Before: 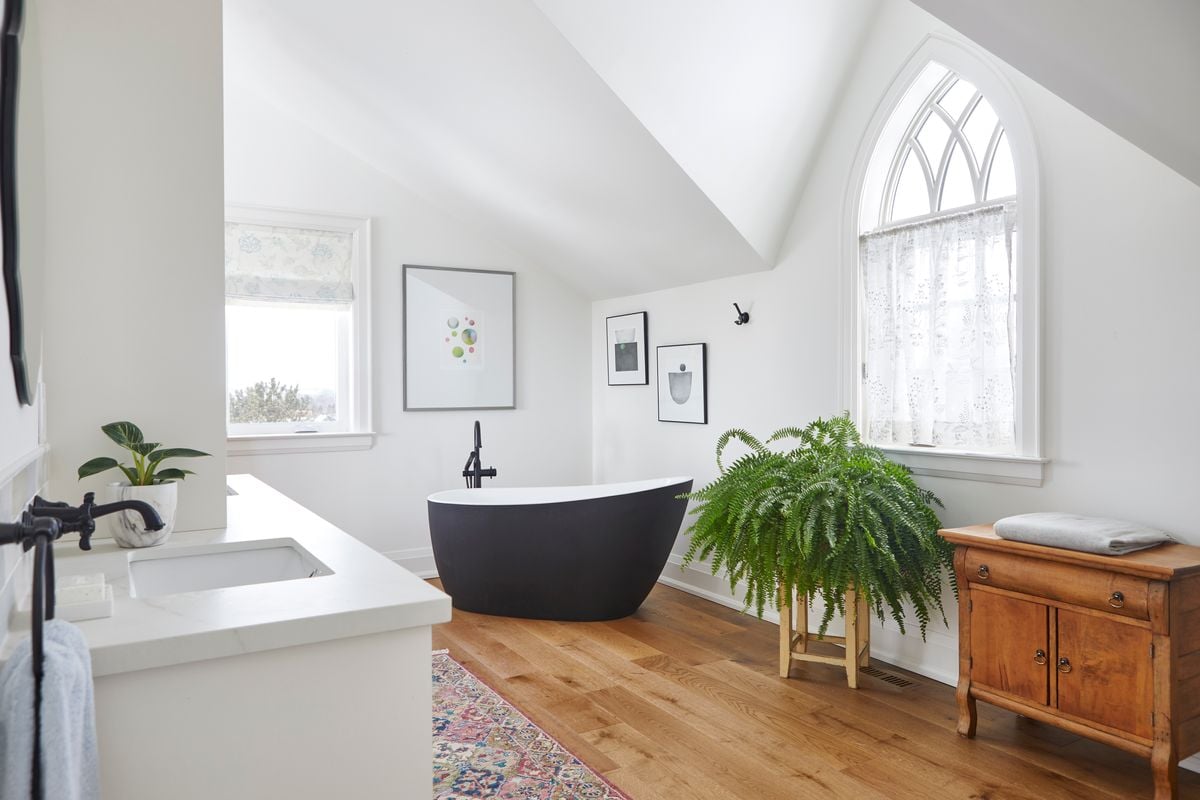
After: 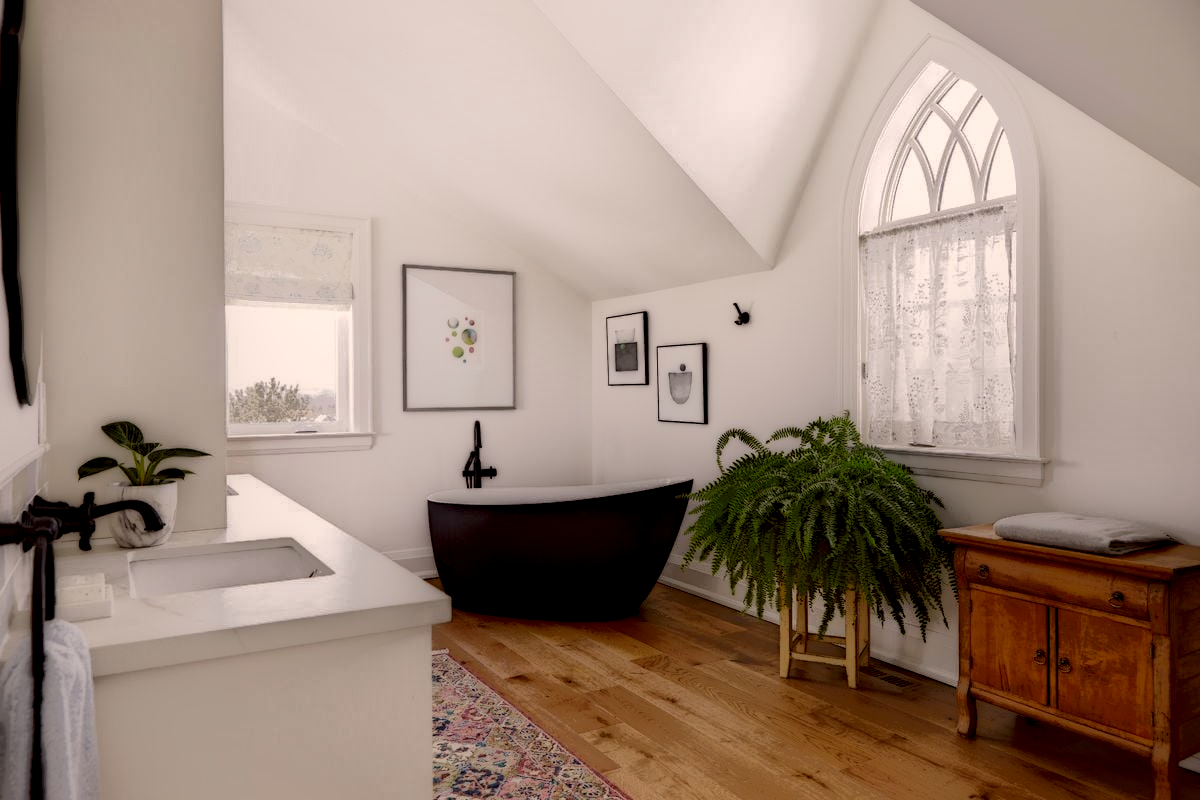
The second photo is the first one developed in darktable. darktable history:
color correction: highlights a* 6.27, highlights b* 8.19, shadows a* 5.94, shadows b* 7.23, saturation 0.9
tone equalizer: on, module defaults
local contrast: highlights 0%, shadows 198%, detail 164%, midtone range 0.001
